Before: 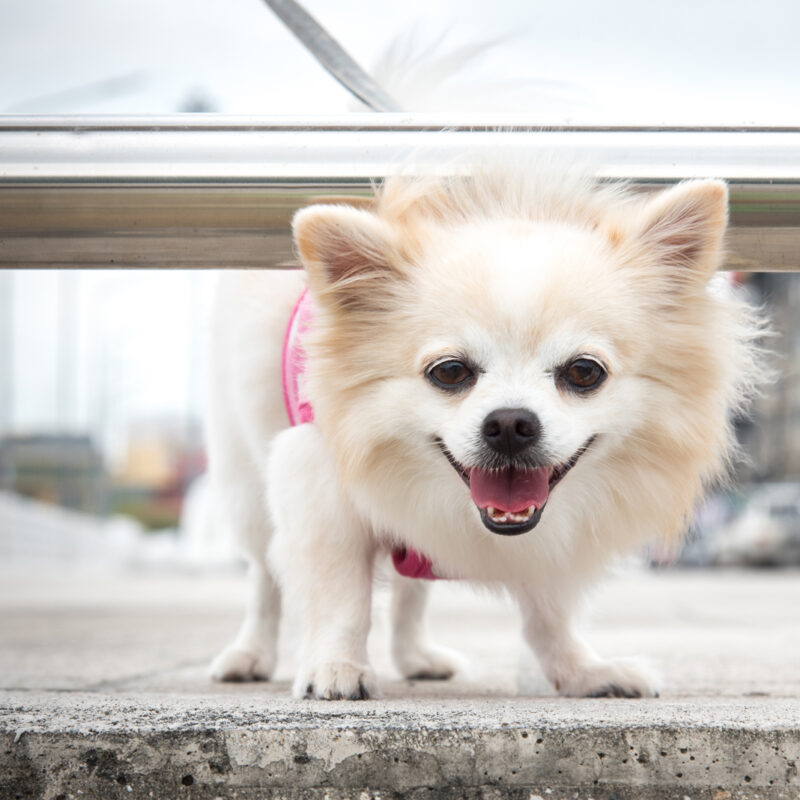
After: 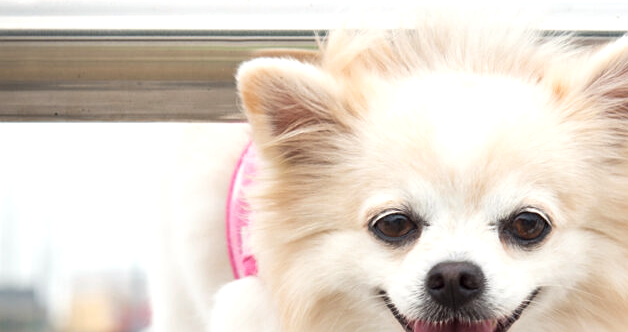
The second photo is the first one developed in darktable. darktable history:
crop: left 7.036%, top 18.398%, right 14.379%, bottom 40.043%
white balance: red 1.009, blue 0.985
exposure: exposure 0.2 EV, compensate highlight preservation false
sharpen: amount 0.2
